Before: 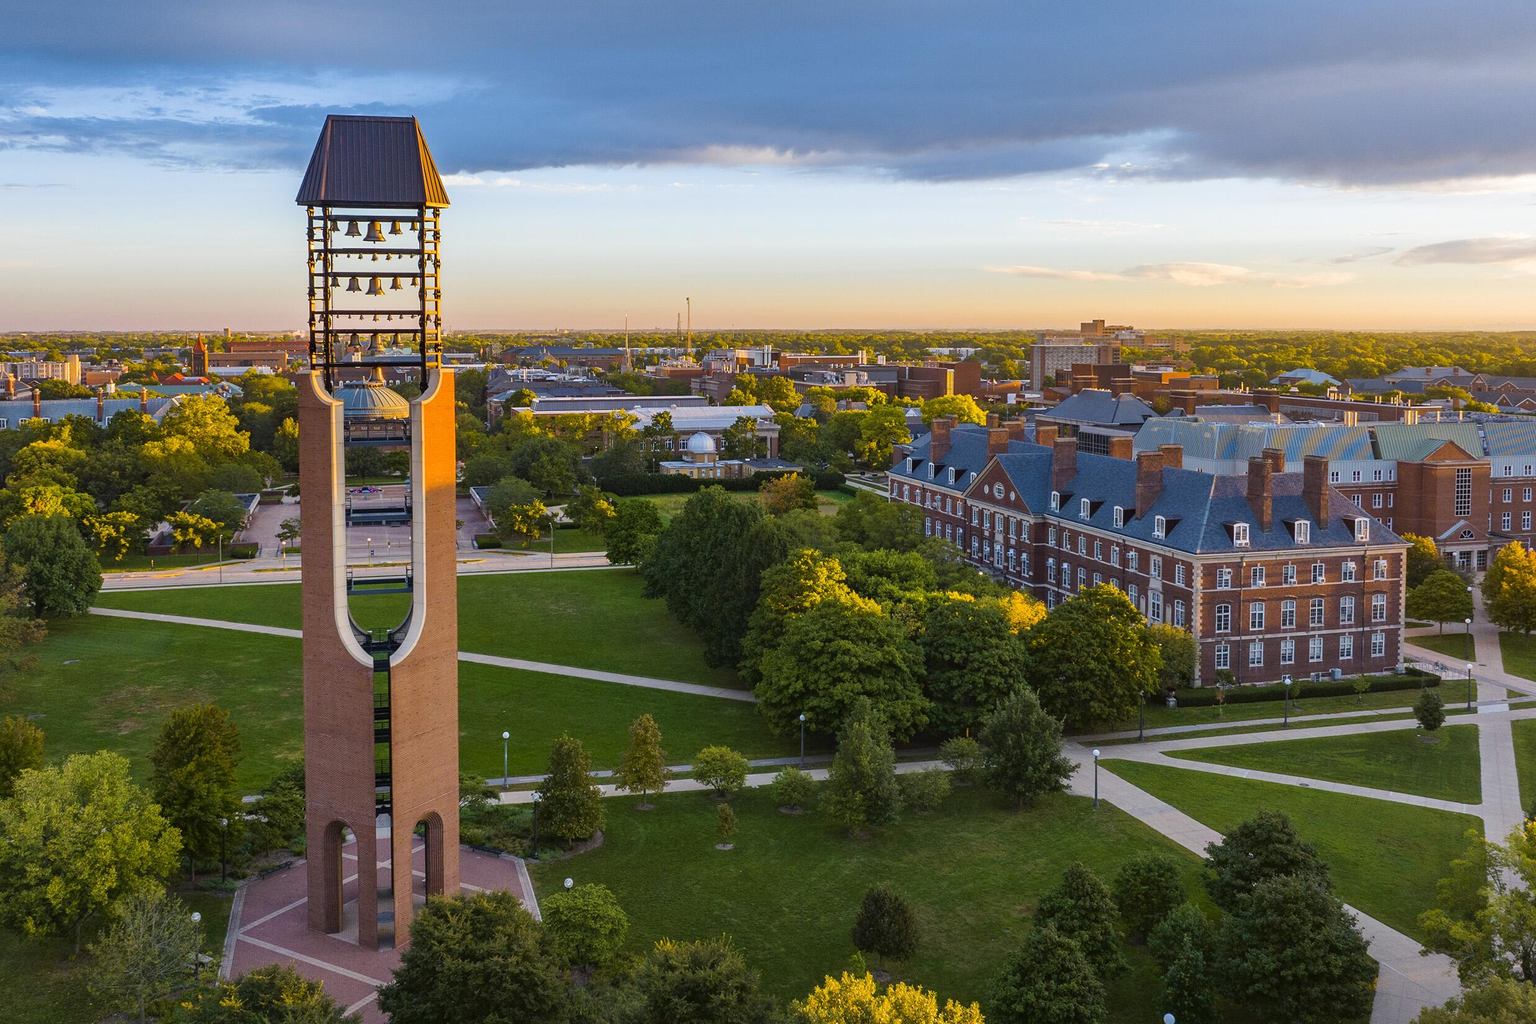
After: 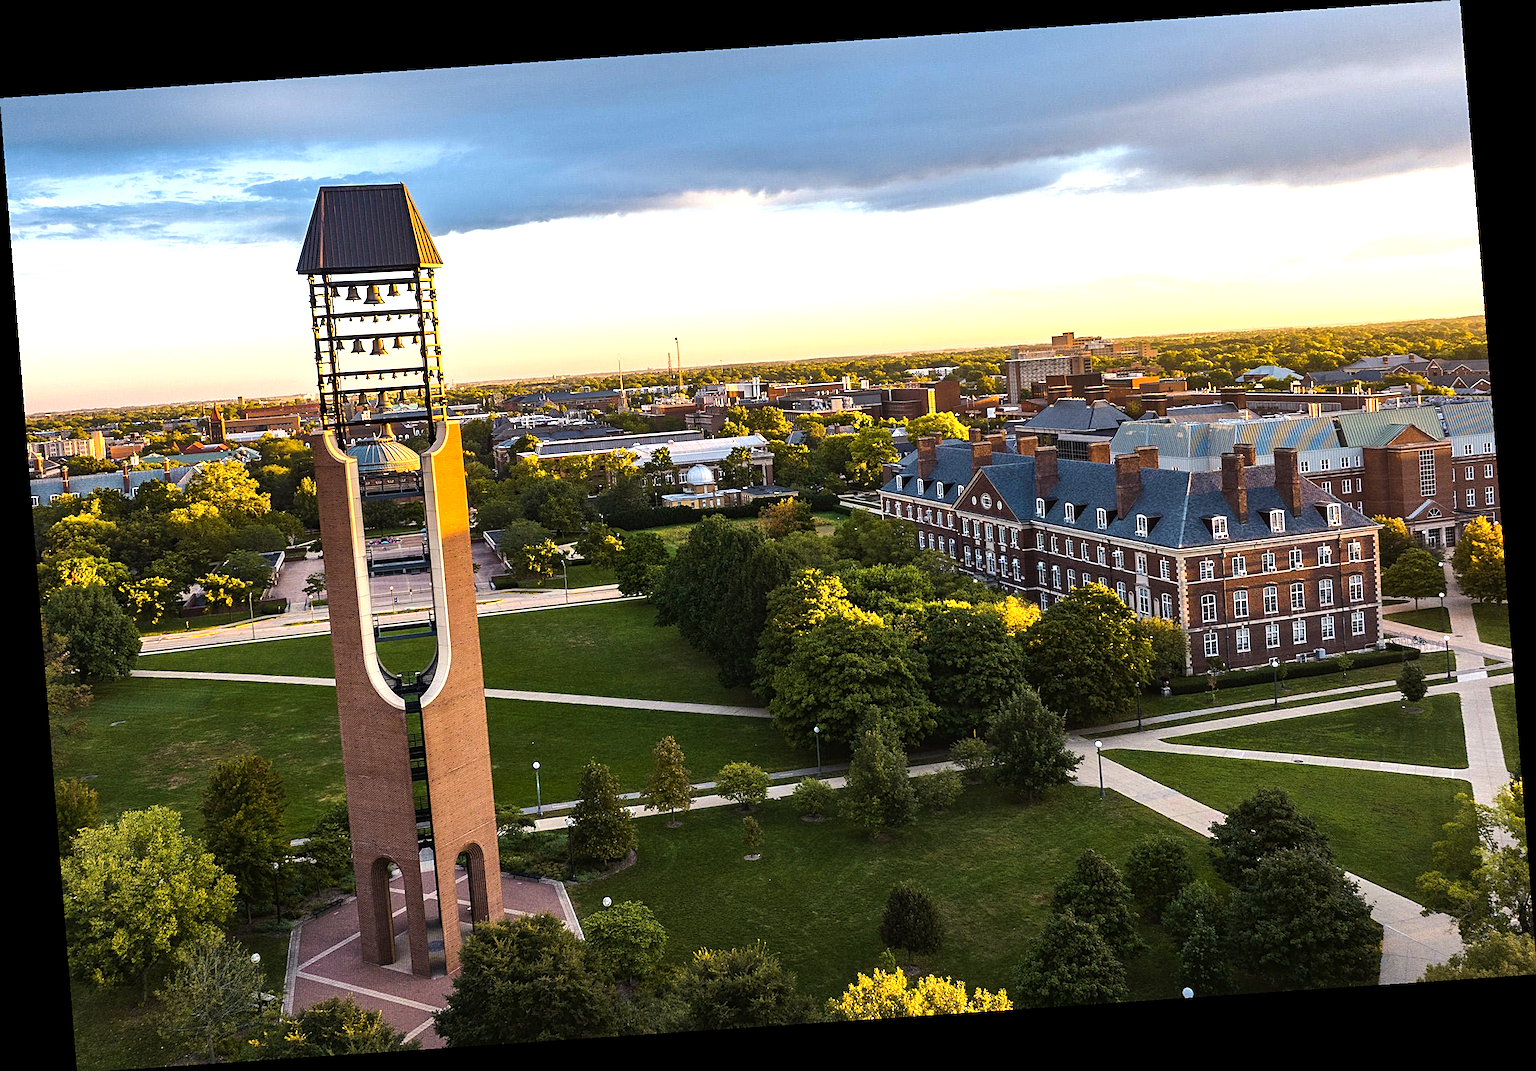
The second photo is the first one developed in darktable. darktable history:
rotate and perspective: rotation -4.2°, shear 0.006, automatic cropping off
shadows and highlights: shadows 25, highlights -25
white balance: red 1.045, blue 0.932
tone equalizer: -8 EV -1.08 EV, -7 EV -1.01 EV, -6 EV -0.867 EV, -5 EV -0.578 EV, -3 EV 0.578 EV, -2 EV 0.867 EV, -1 EV 1.01 EV, +0 EV 1.08 EV, edges refinement/feathering 500, mask exposure compensation -1.57 EV, preserve details no
sharpen: on, module defaults
